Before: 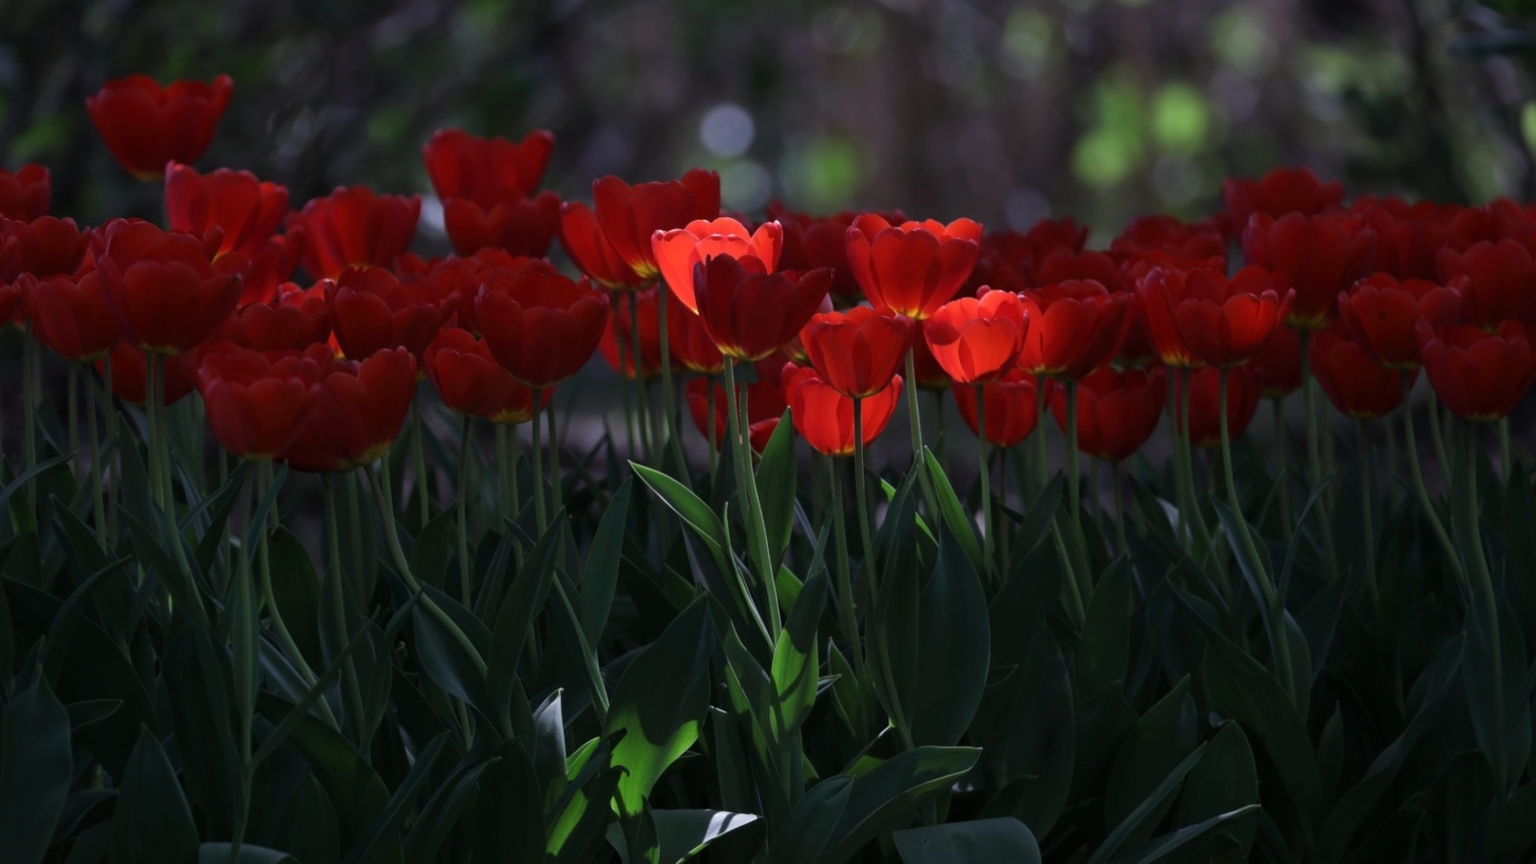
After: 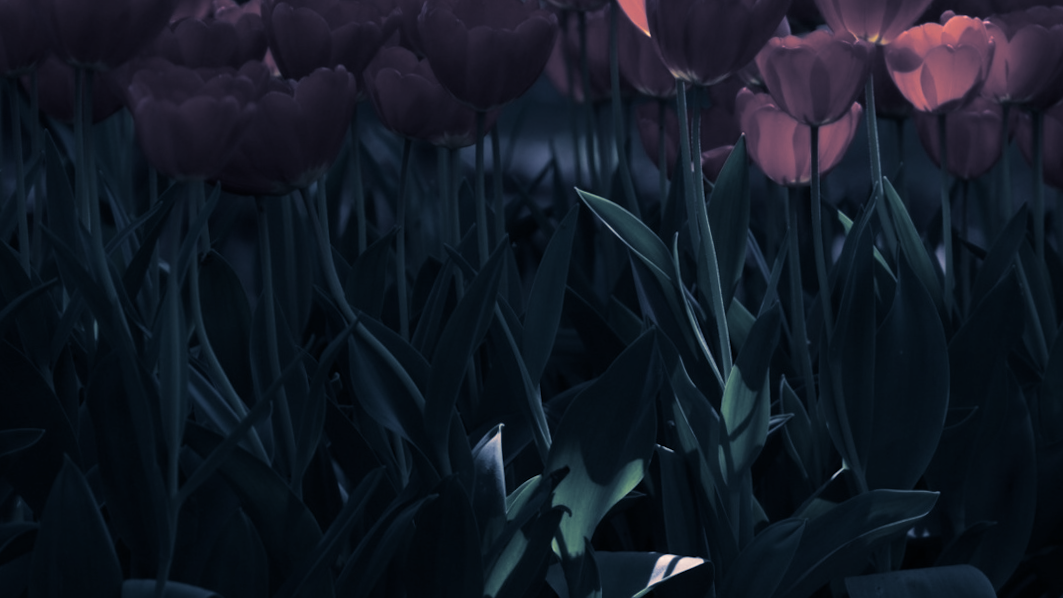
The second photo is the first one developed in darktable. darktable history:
crop and rotate: angle -0.82°, left 3.85%, top 31.828%, right 27.992%
split-toning: shadows › hue 226.8°, shadows › saturation 0.56, highlights › hue 28.8°, balance -40, compress 0%
velvia: on, module defaults
contrast brightness saturation: contrast 0.1, saturation -0.36
